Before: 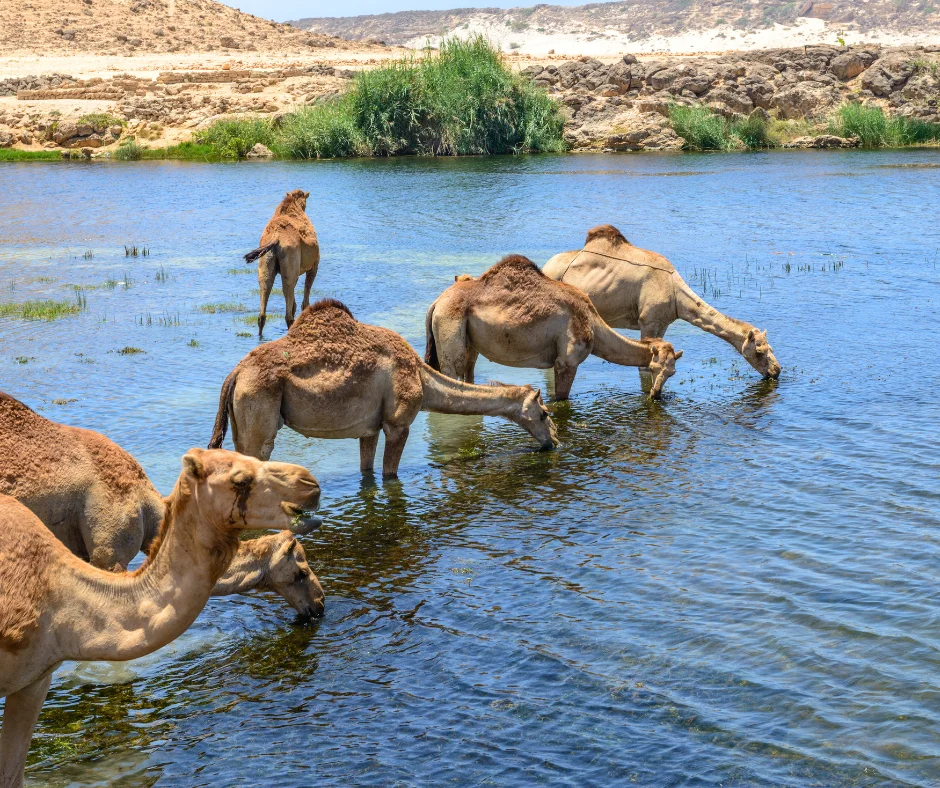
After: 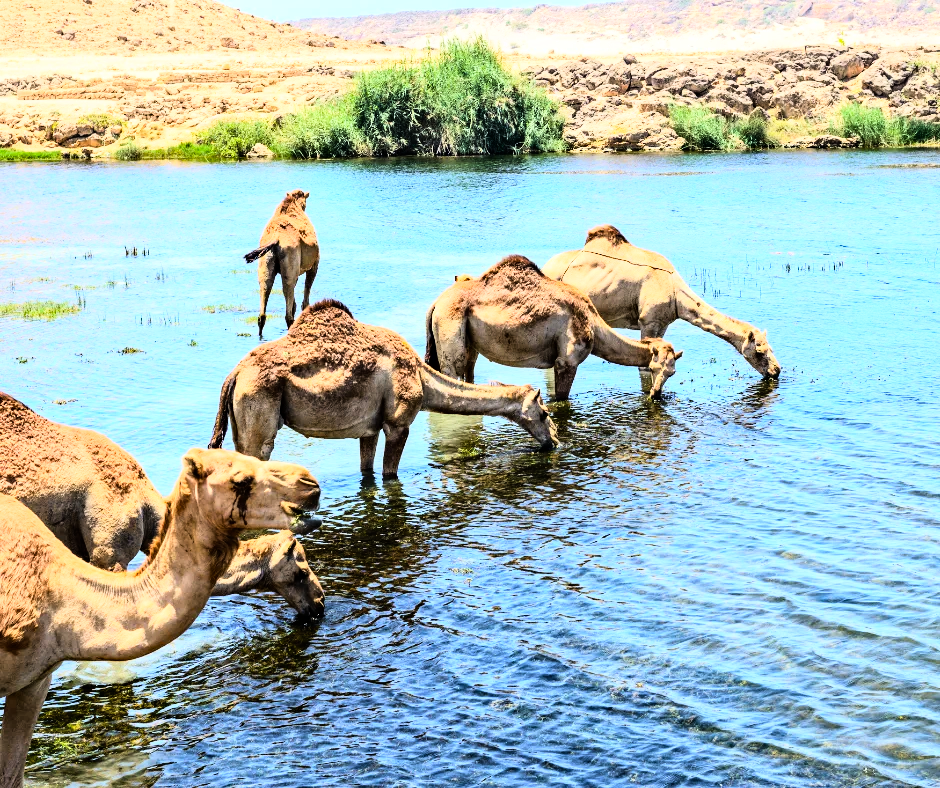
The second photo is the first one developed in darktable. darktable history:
rgb curve: curves: ch0 [(0, 0) (0.21, 0.15) (0.24, 0.21) (0.5, 0.75) (0.75, 0.96) (0.89, 0.99) (1, 1)]; ch1 [(0, 0.02) (0.21, 0.13) (0.25, 0.2) (0.5, 0.67) (0.75, 0.9) (0.89, 0.97) (1, 1)]; ch2 [(0, 0.02) (0.21, 0.13) (0.25, 0.2) (0.5, 0.67) (0.75, 0.9) (0.89, 0.97) (1, 1)], compensate middle gray true
haze removal: strength 0.25, distance 0.25, compatibility mode true, adaptive false
